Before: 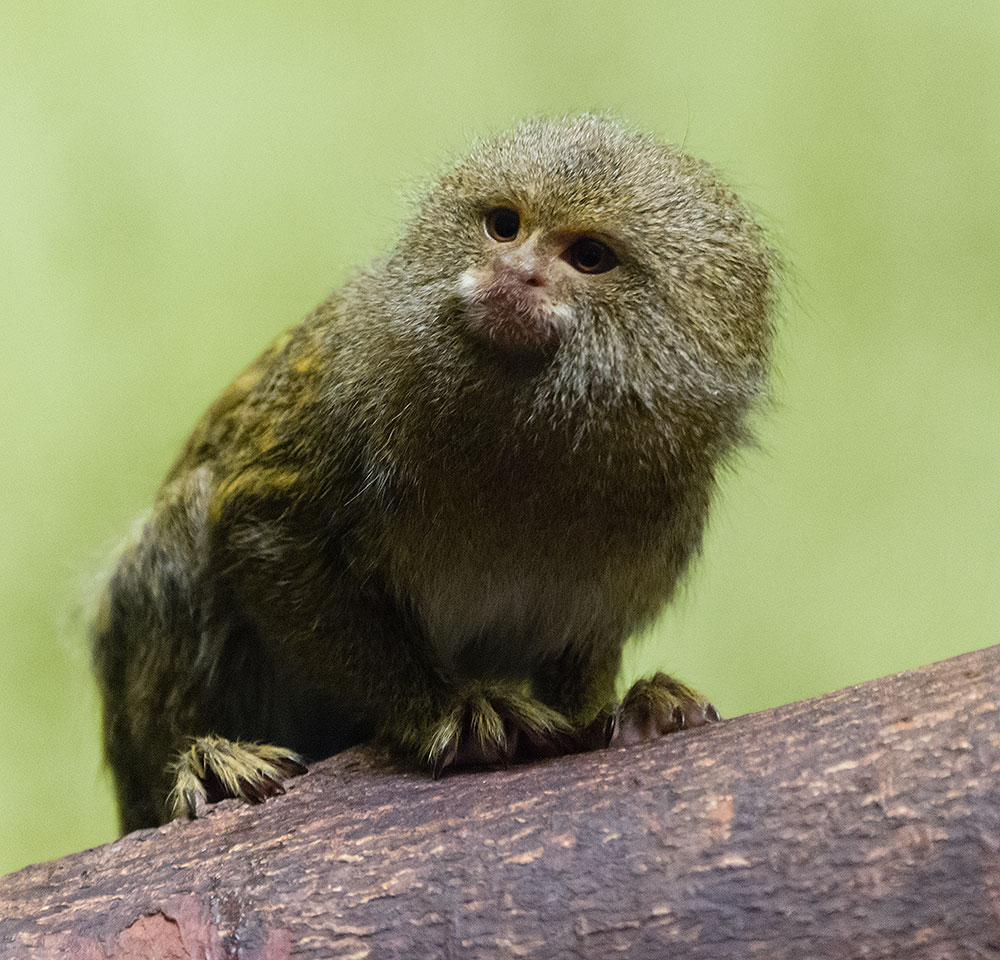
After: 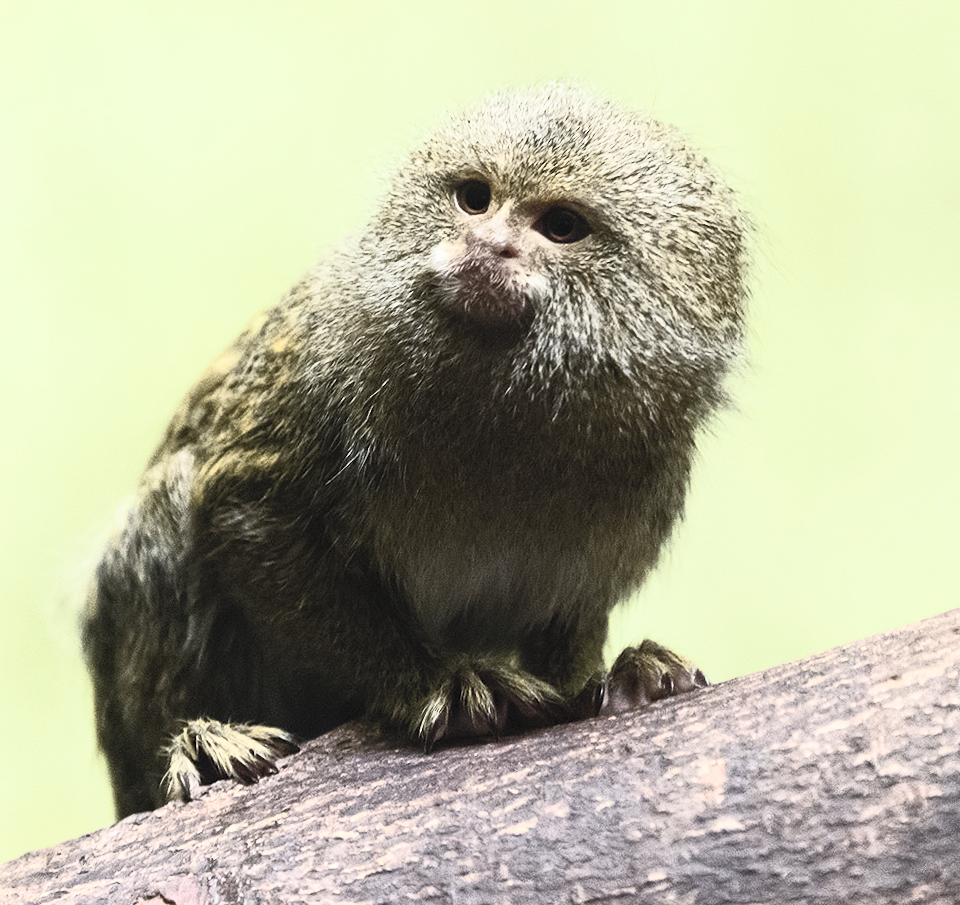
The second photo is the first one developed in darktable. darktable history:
tone equalizer: on, module defaults
rotate and perspective: rotation -2.12°, lens shift (vertical) 0.009, lens shift (horizontal) -0.008, automatic cropping original format, crop left 0.036, crop right 0.964, crop top 0.05, crop bottom 0.959
contrast brightness saturation: contrast 0.57, brightness 0.57, saturation -0.34
